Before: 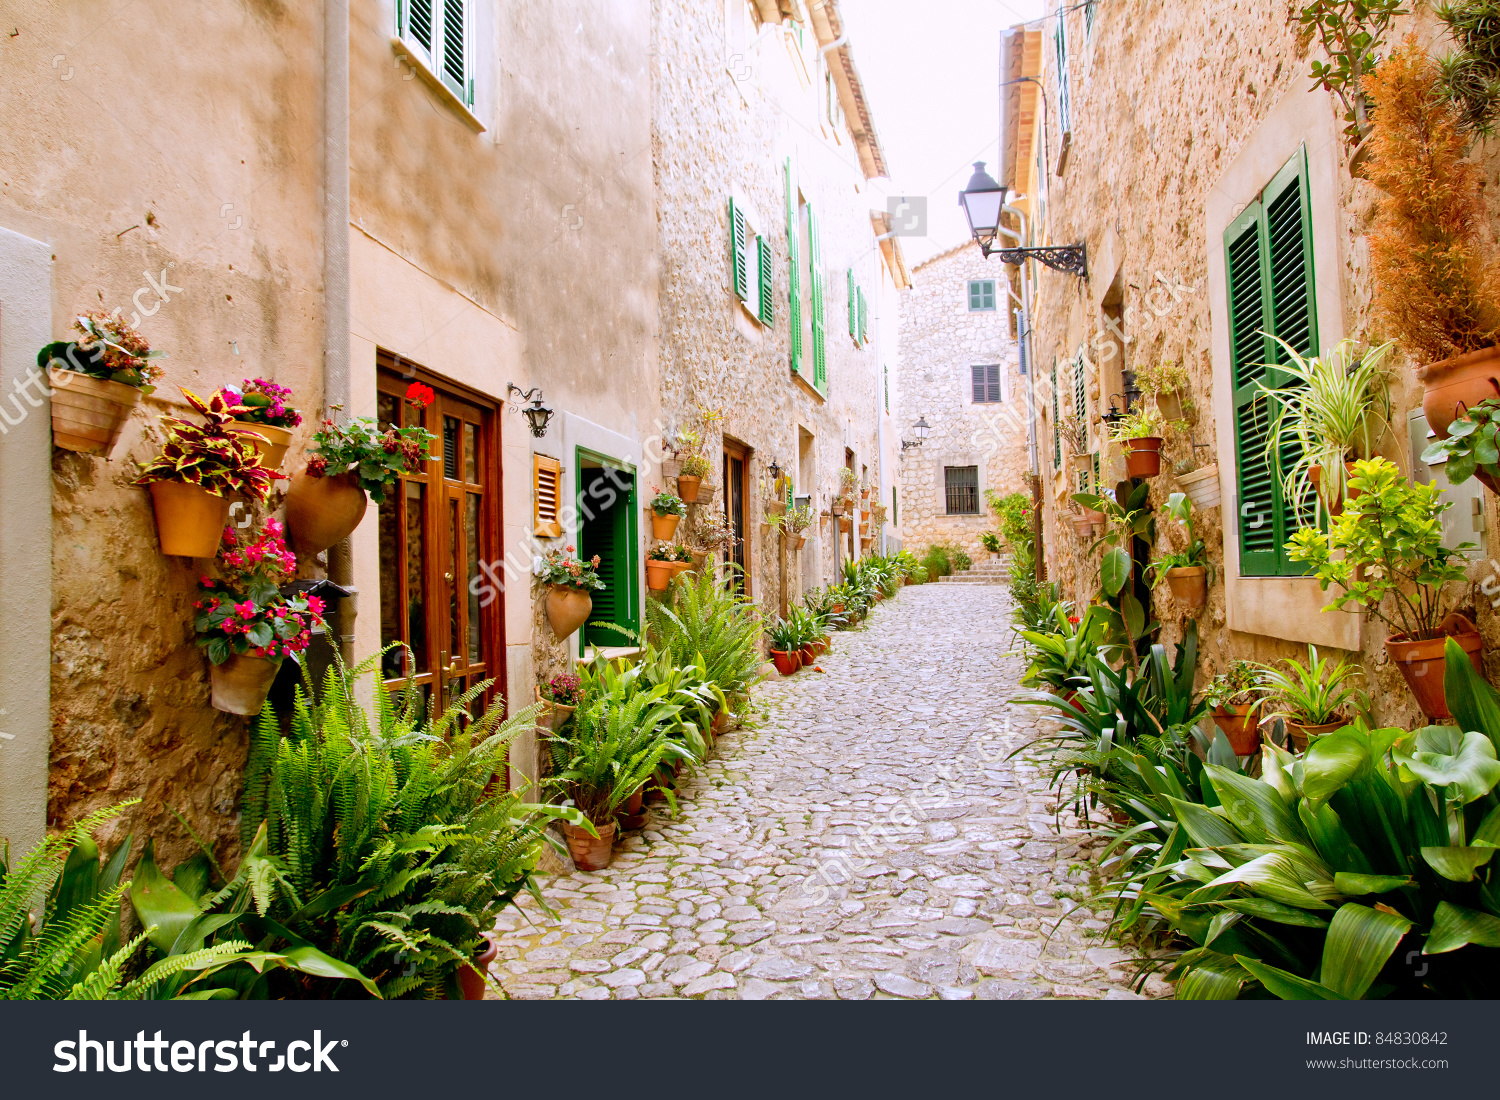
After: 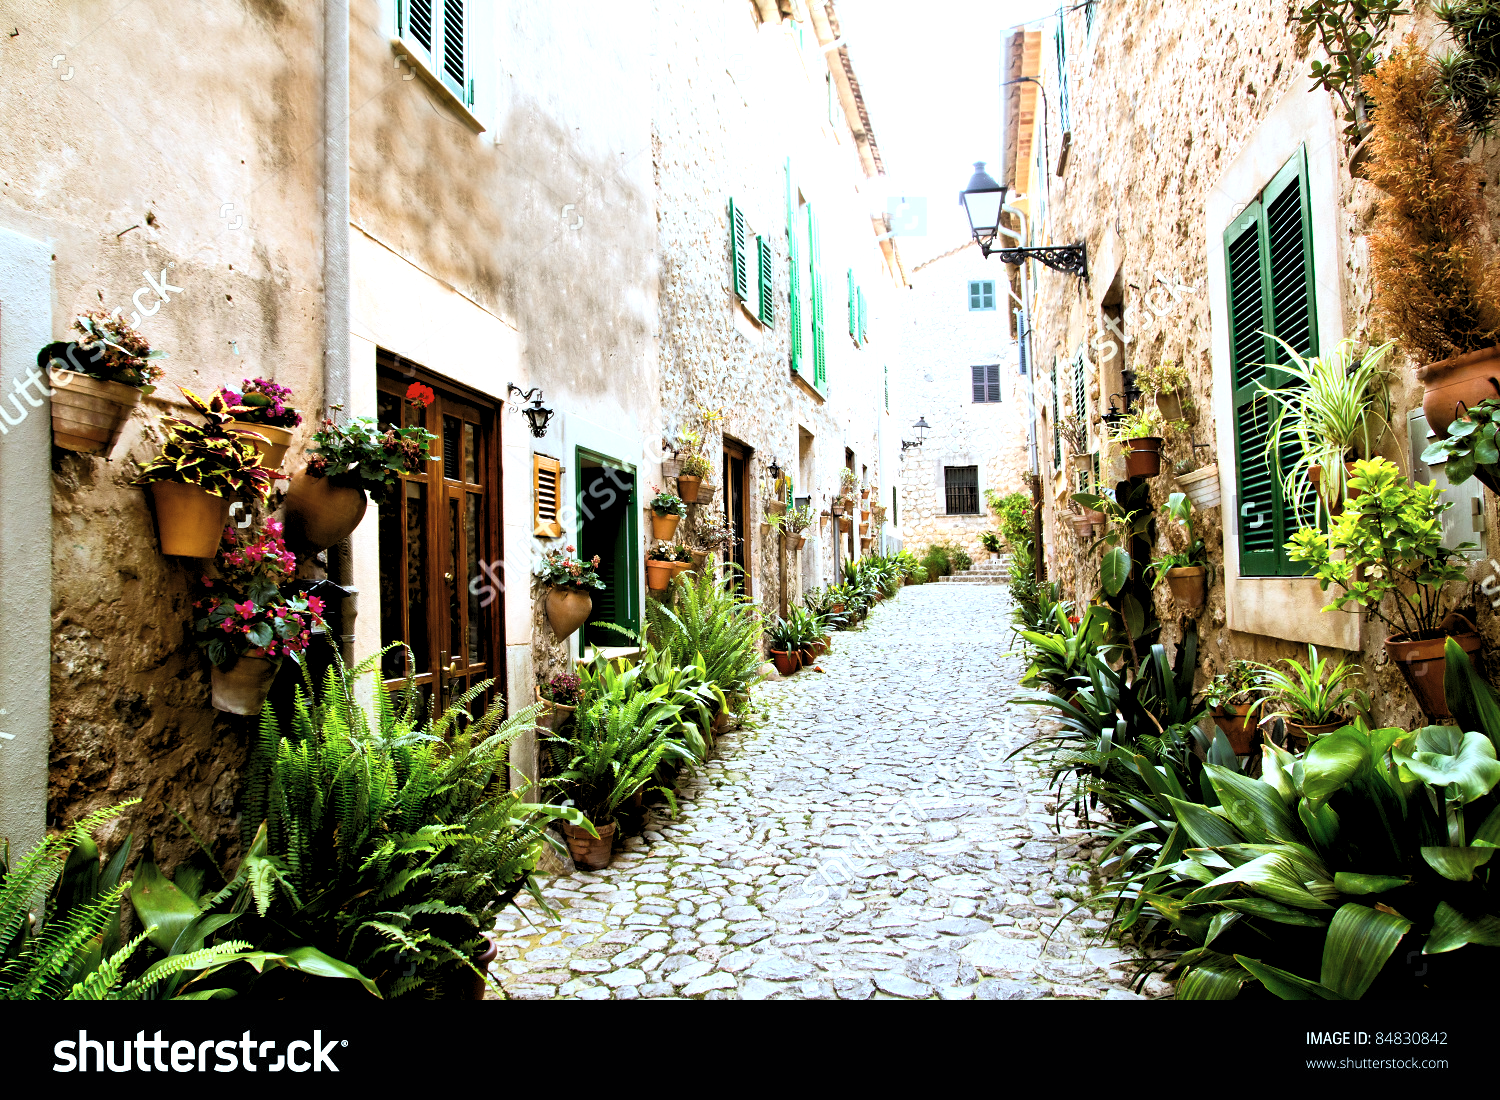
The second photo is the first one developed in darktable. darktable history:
base curve: curves: ch0 [(0, 0) (0.257, 0.25) (0.482, 0.586) (0.757, 0.871) (1, 1)]
levels: levels [0.182, 0.542, 0.902]
color correction: highlights a* -10.04, highlights b* -10.37
